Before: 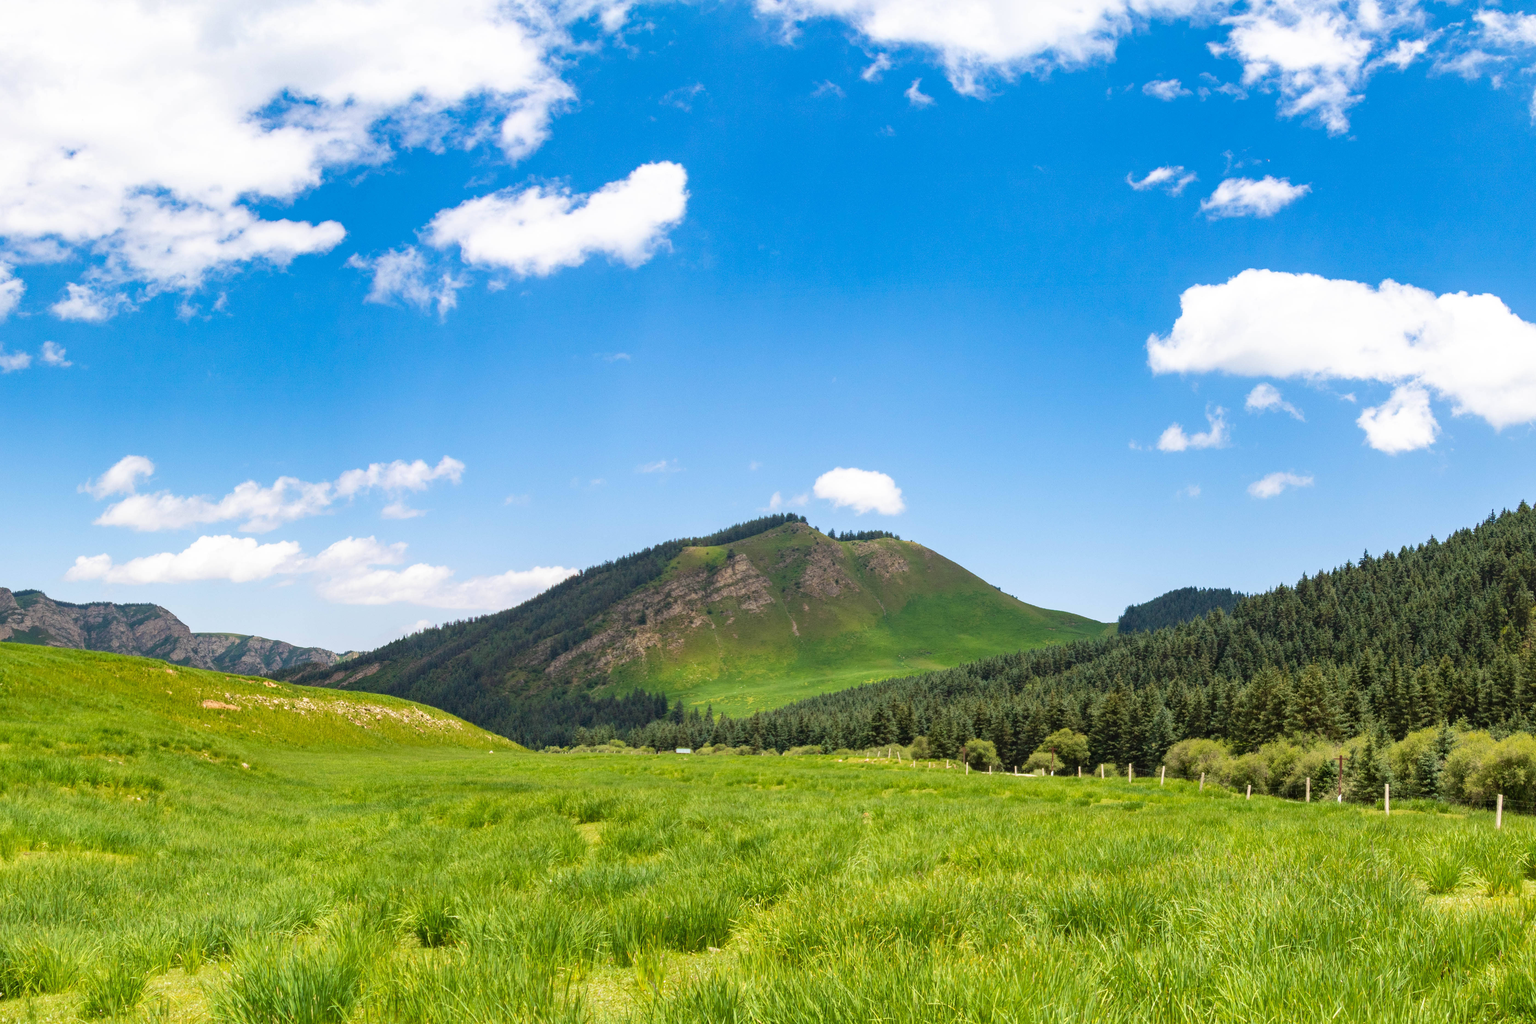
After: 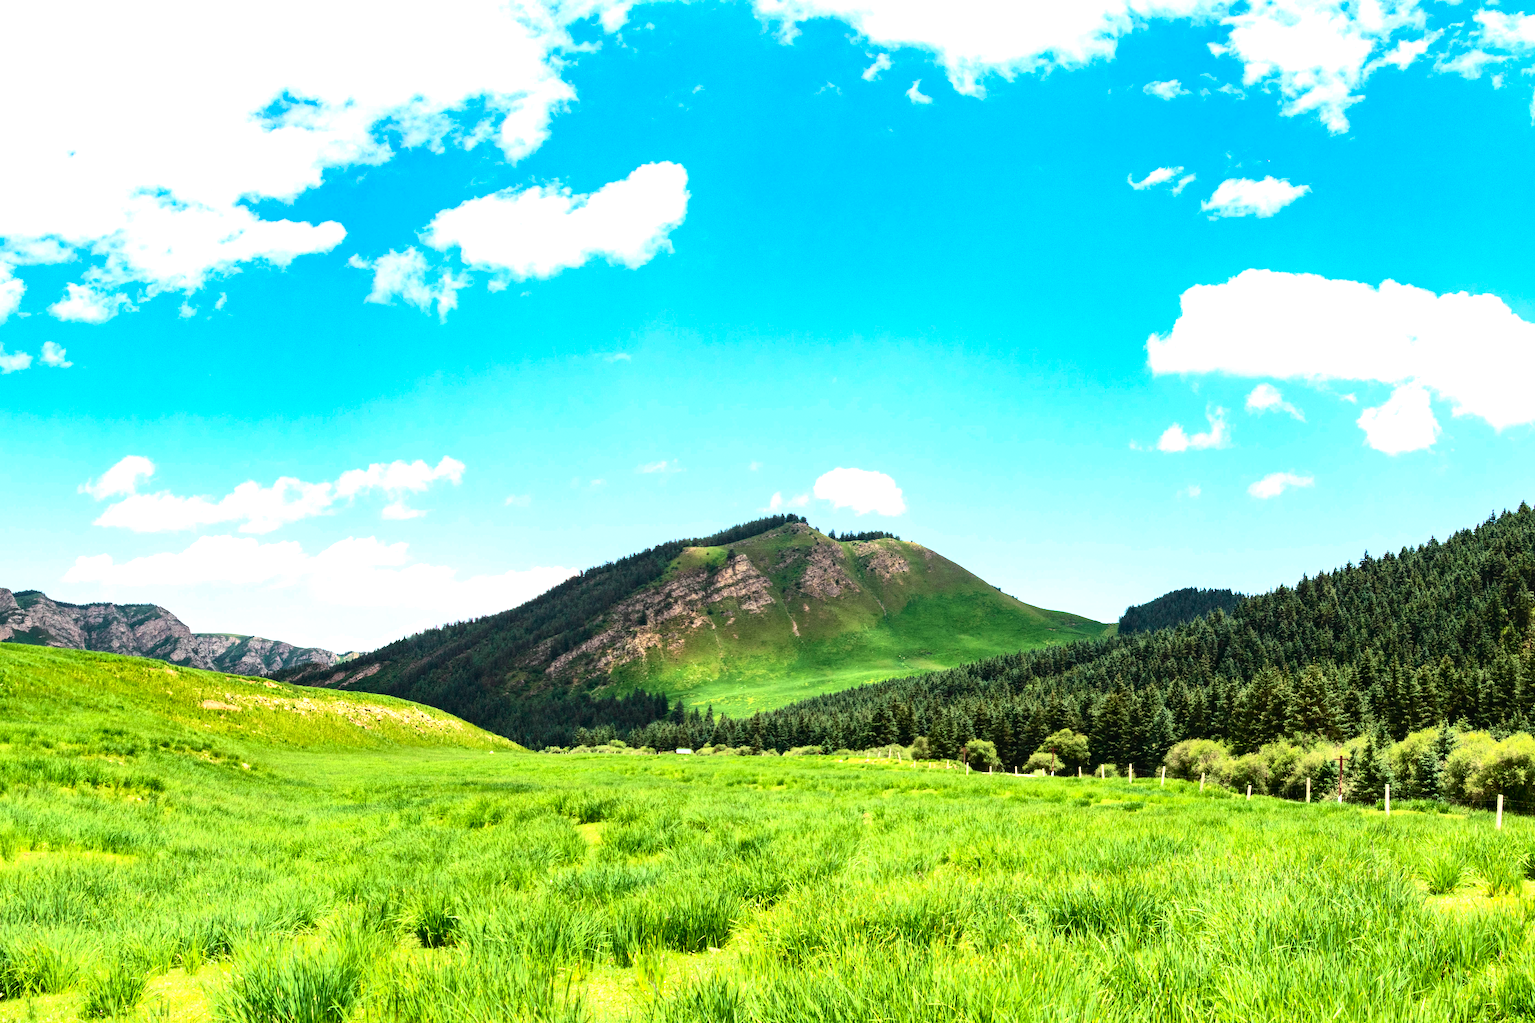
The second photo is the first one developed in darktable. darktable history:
tone equalizer: -8 EV -1.08 EV, -7 EV -0.991 EV, -6 EV -0.84 EV, -5 EV -0.543 EV, -3 EV 0.578 EV, -2 EV 0.855 EV, -1 EV 0.993 EV, +0 EV 1.06 EV, edges refinement/feathering 500, mask exposure compensation -1.57 EV, preserve details no
tone curve: curves: ch0 [(0, 0.01) (0.037, 0.032) (0.131, 0.108) (0.275, 0.258) (0.483, 0.512) (0.61, 0.661) (0.696, 0.76) (0.792, 0.867) (0.911, 0.955) (0.997, 0.995)]; ch1 [(0, 0) (0.308, 0.268) (0.425, 0.383) (0.503, 0.502) (0.529, 0.543) (0.706, 0.754) (0.869, 0.907) (1, 1)]; ch2 [(0, 0) (0.228, 0.196) (0.336, 0.315) (0.399, 0.403) (0.485, 0.487) (0.502, 0.502) (0.525, 0.523) (0.545, 0.552) (0.587, 0.61) (0.636, 0.654) (0.711, 0.729) (0.855, 0.87) (0.998, 0.977)], color space Lab, independent channels, preserve colors none
